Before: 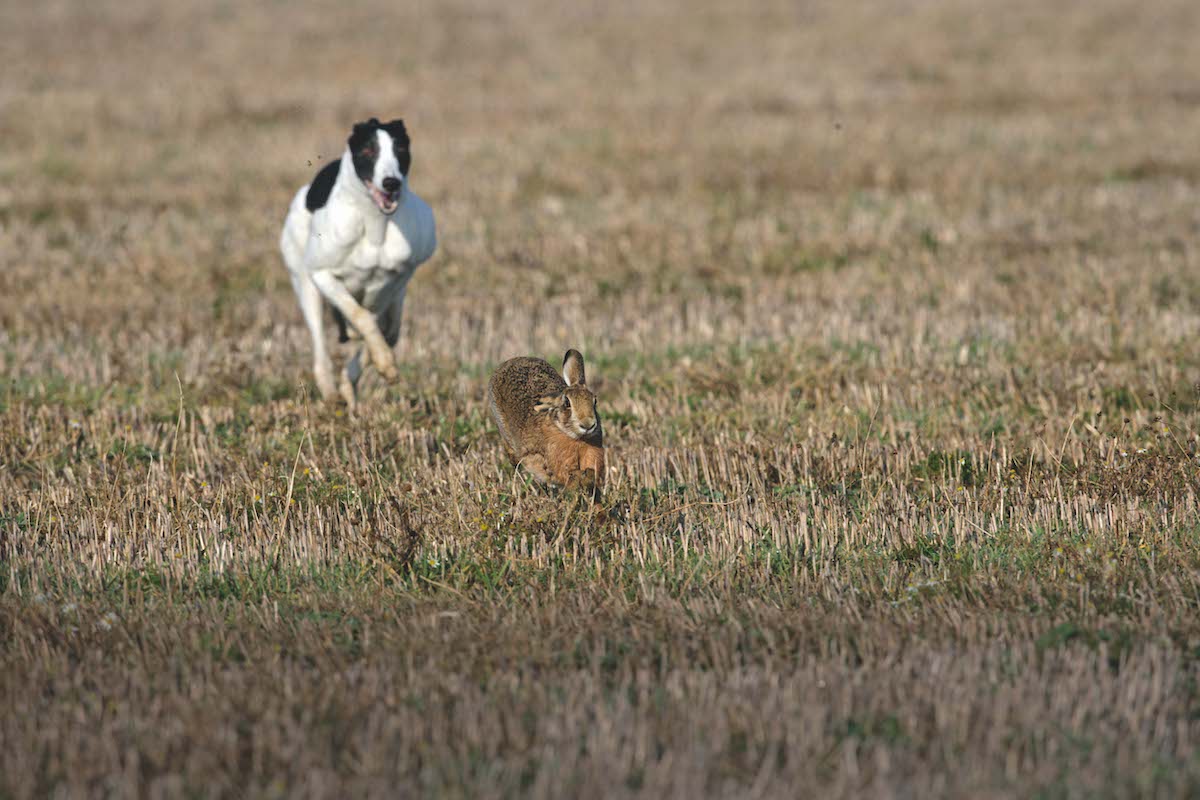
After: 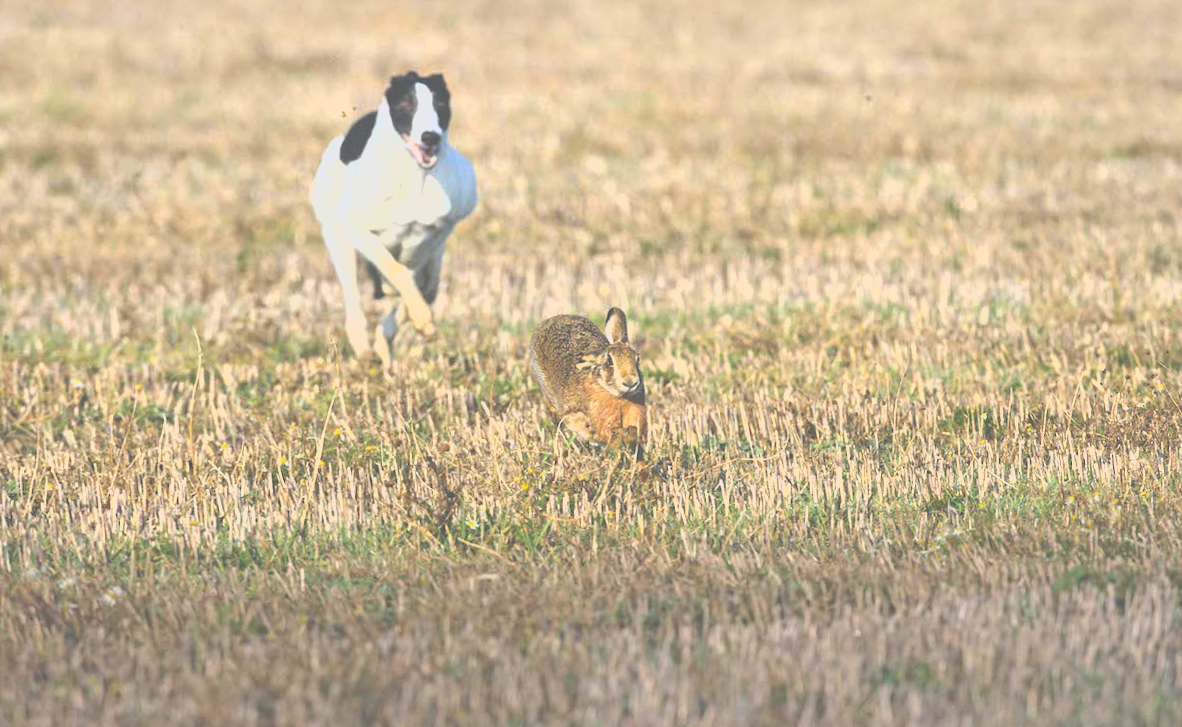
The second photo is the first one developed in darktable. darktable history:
color contrast: green-magenta contrast 0.81
lowpass: radius 0.1, contrast 0.85, saturation 1.1, unbound 0
rotate and perspective: rotation -0.013°, lens shift (vertical) -0.027, lens shift (horizontal) 0.178, crop left 0.016, crop right 0.989, crop top 0.082, crop bottom 0.918
exposure: black level correction -0.023, exposure 1.397 EV, compensate highlight preservation false
